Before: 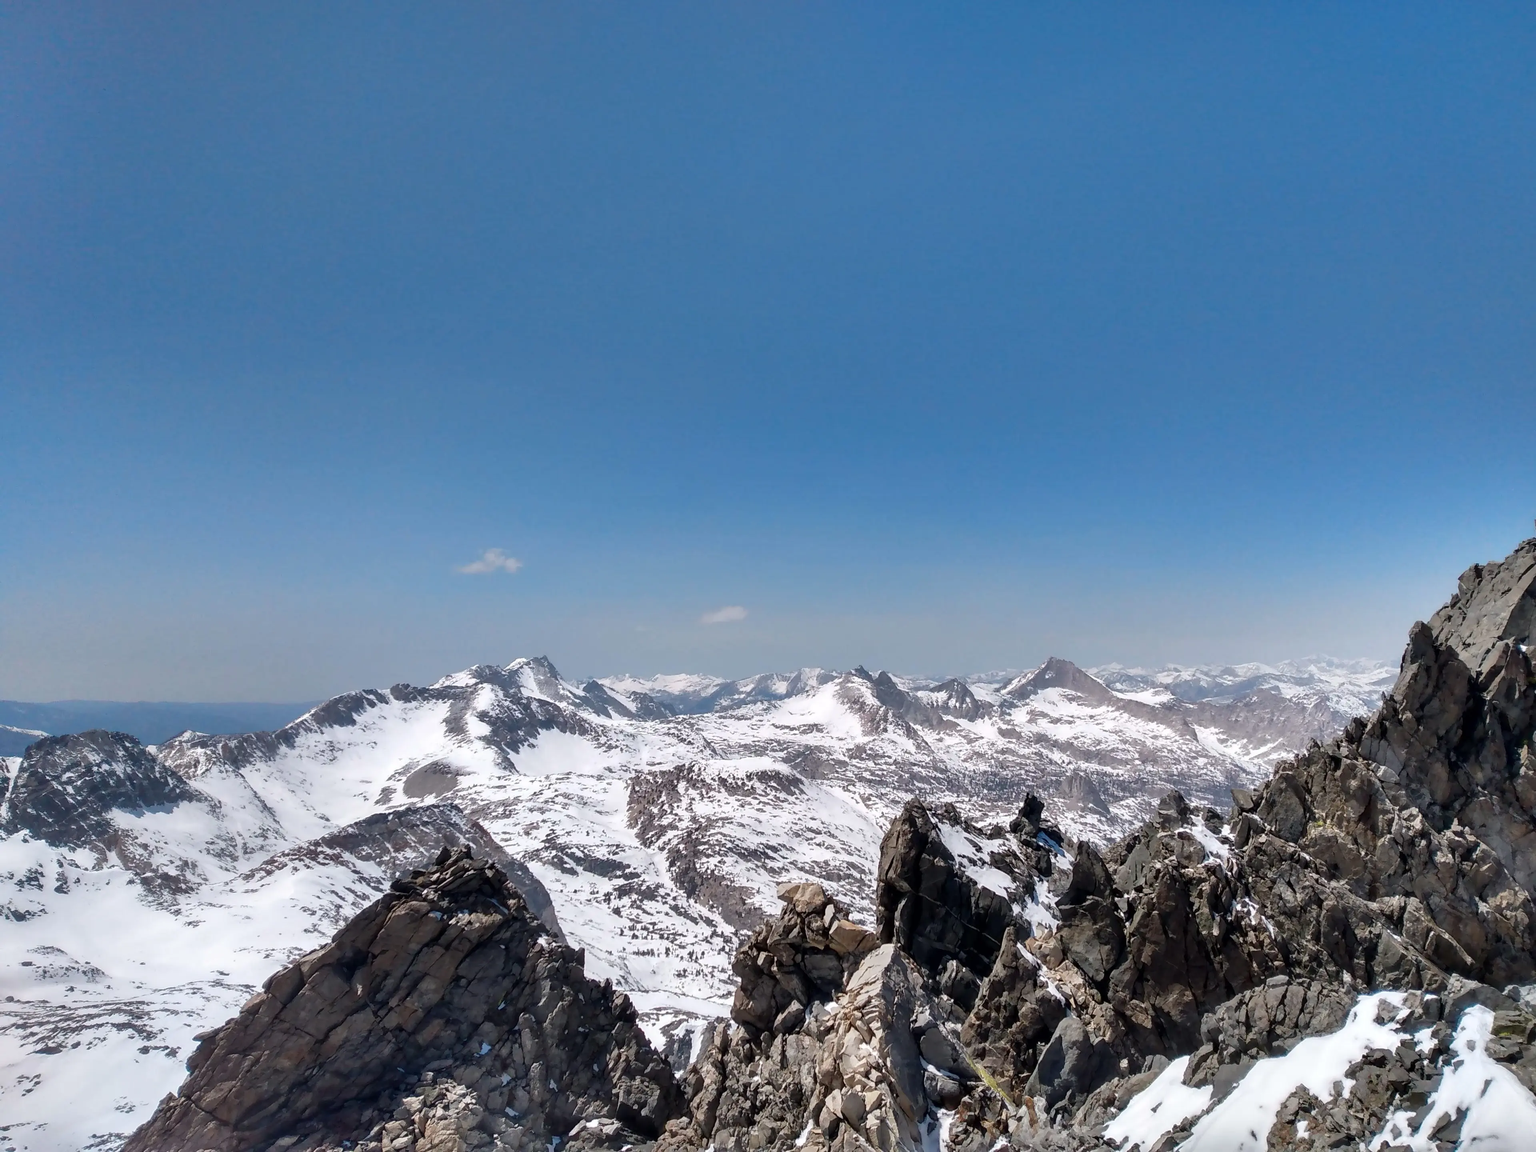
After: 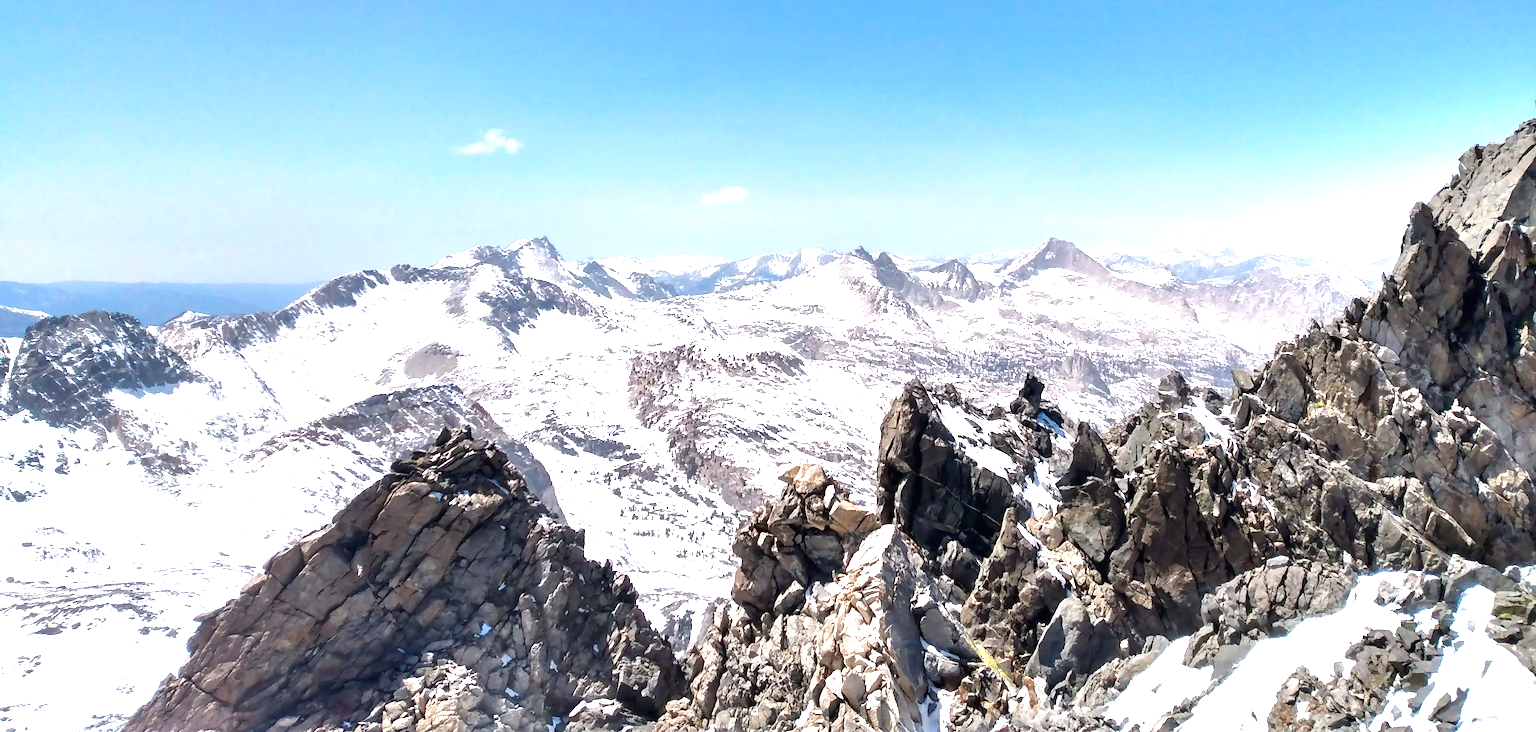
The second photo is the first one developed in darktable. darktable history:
exposure: black level correction 0, exposure 1.45 EV, compensate exposure bias true, compensate highlight preservation false
crop and rotate: top 36.435%
